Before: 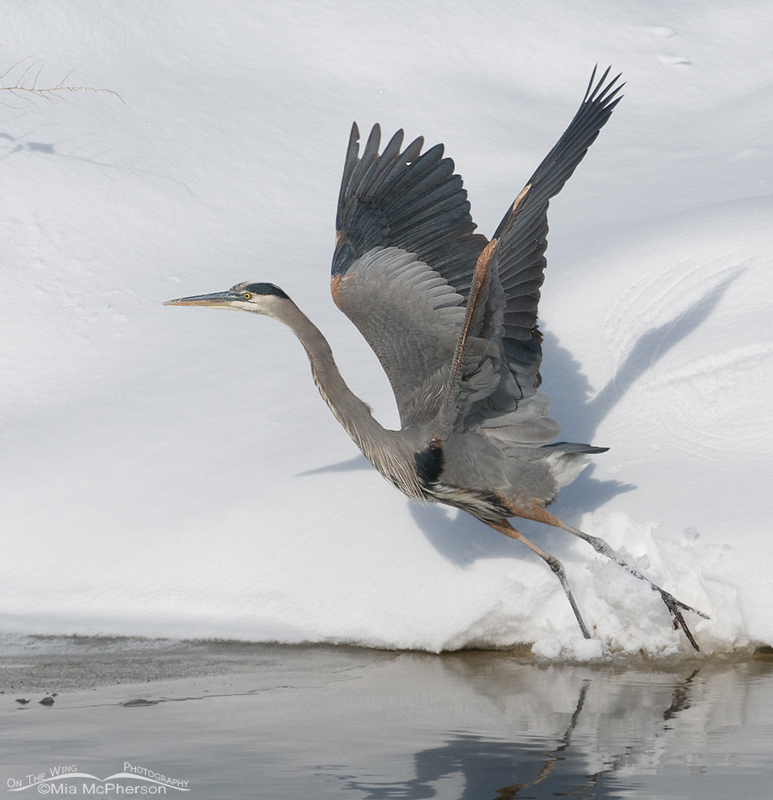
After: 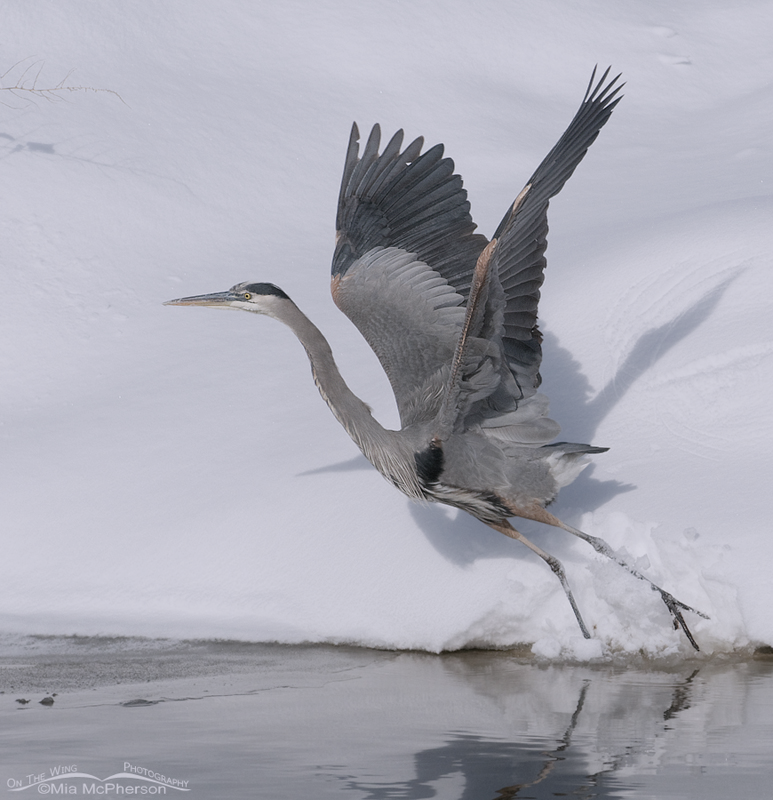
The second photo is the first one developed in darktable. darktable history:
color correction: saturation 0.57
white balance: red 1.004, blue 1.096
filmic rgb: black relative exposure -15 EV, white relative exposure 3 EV, threshold 6 EV, target black luminance 0%, hardness 9.27, latitude 99%, contrast 0.912, shadows ↔ highlights balance 0.505%, add noise in highlights 0, color science v3 (2019), use custom middle-gray values true, iterations of high-quality reconstruction 0, contrast in highlights soft, enable highlight reconstruction true
